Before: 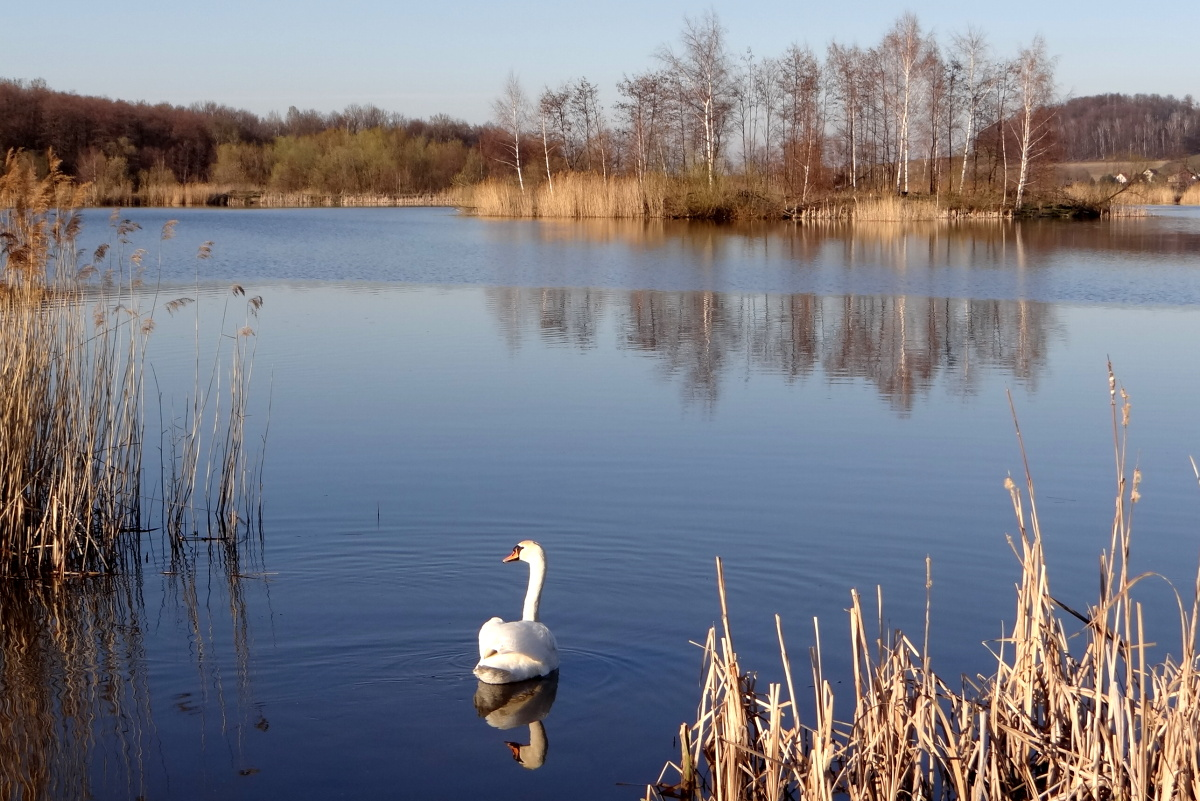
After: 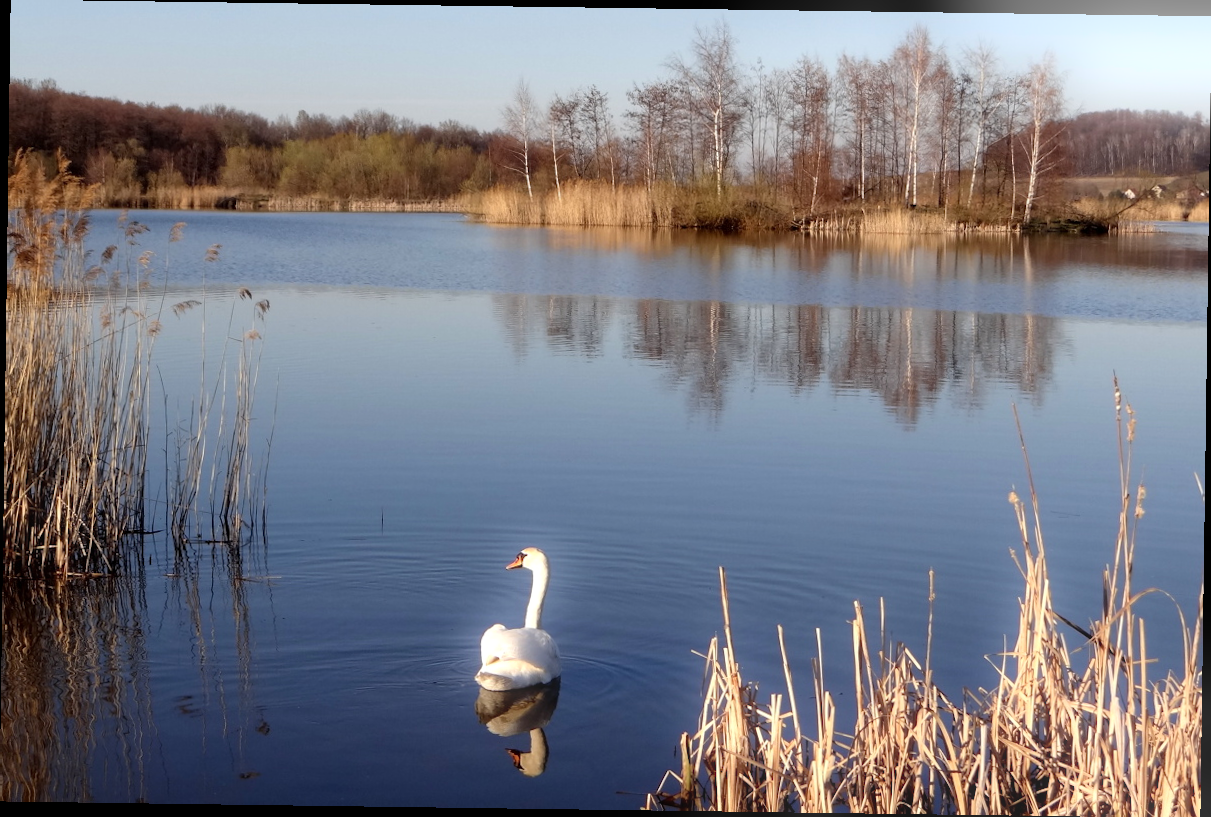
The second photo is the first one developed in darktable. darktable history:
rotate and perspective: rotation 0.8°, automatic cropping off
bloom: size 5%, threshold 95%, strength 15%
tone equalizer: on, module defaults
